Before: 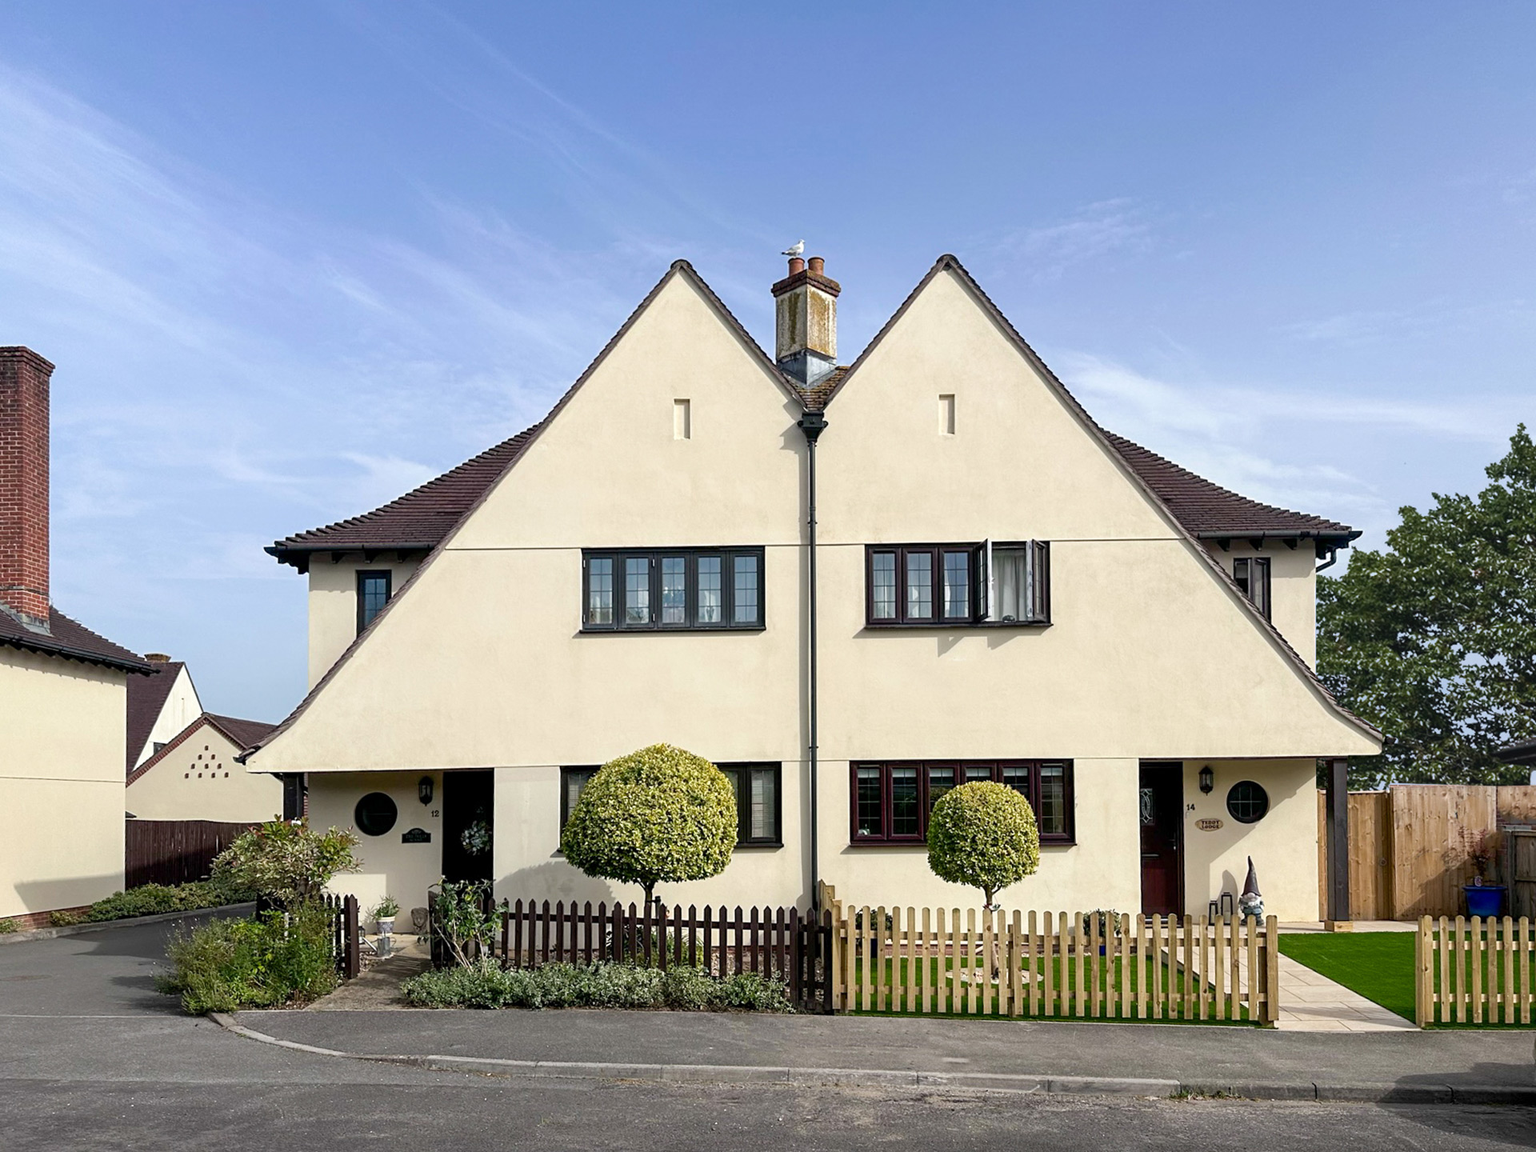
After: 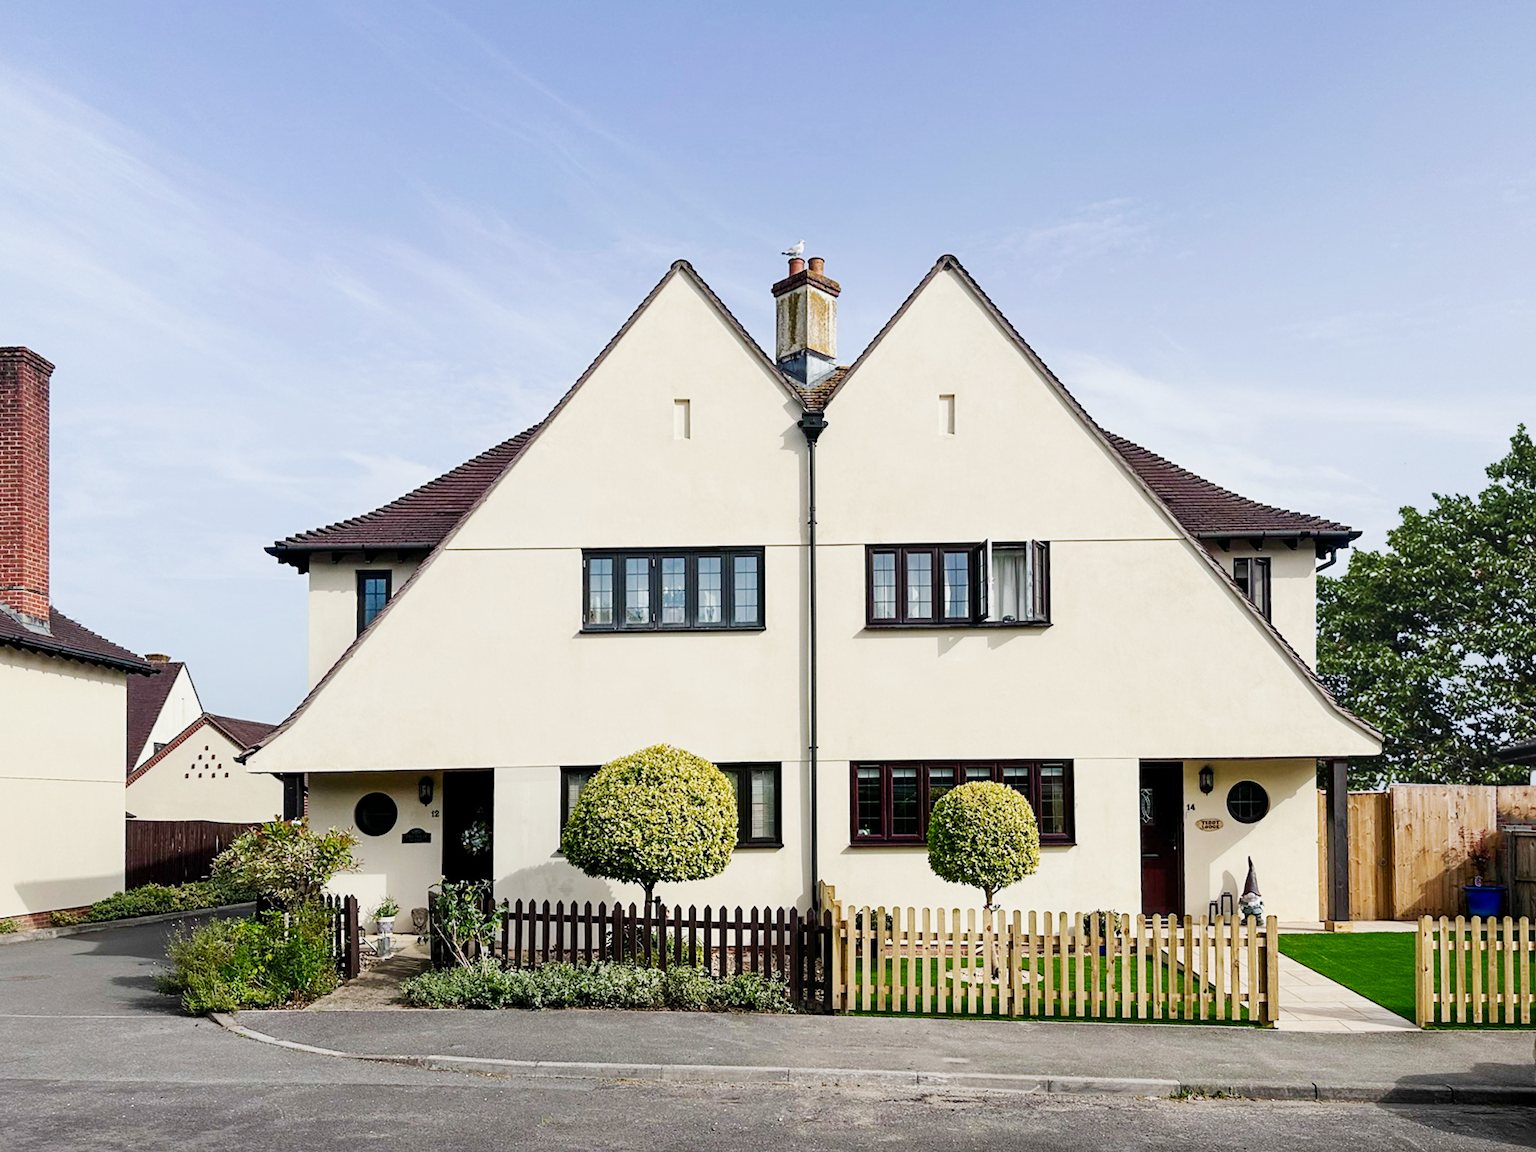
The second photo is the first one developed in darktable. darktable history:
tone curve: curves: ch0 [(0, 0) (0.11, 0.081) (0.256, 0.259) (0.398, 0.475) (0.498, 0.611) (0.65, 0.757) (0.835, 0.883) (1, 0.961)]; ch1 [(0, 0) (0.346, 0.307) (0.408, 0.369) (0.453, 0.457) (0.482, 0.479) (0.502, 0.498) (0.521, 0.51) (0.553, 0.554) (0.618, 0.65) (0.693, 0.727) (1, 1)]; ch2 [(0, 0) (0.358, 0.362) (0.434, 0.46) (0.485, 0.494) (0.5, 0.494) (0.511, 0.508) (0.537, 0.55) (0.579, 0.599) (0.621, 0.693) (1, 1)], preserve colors none
